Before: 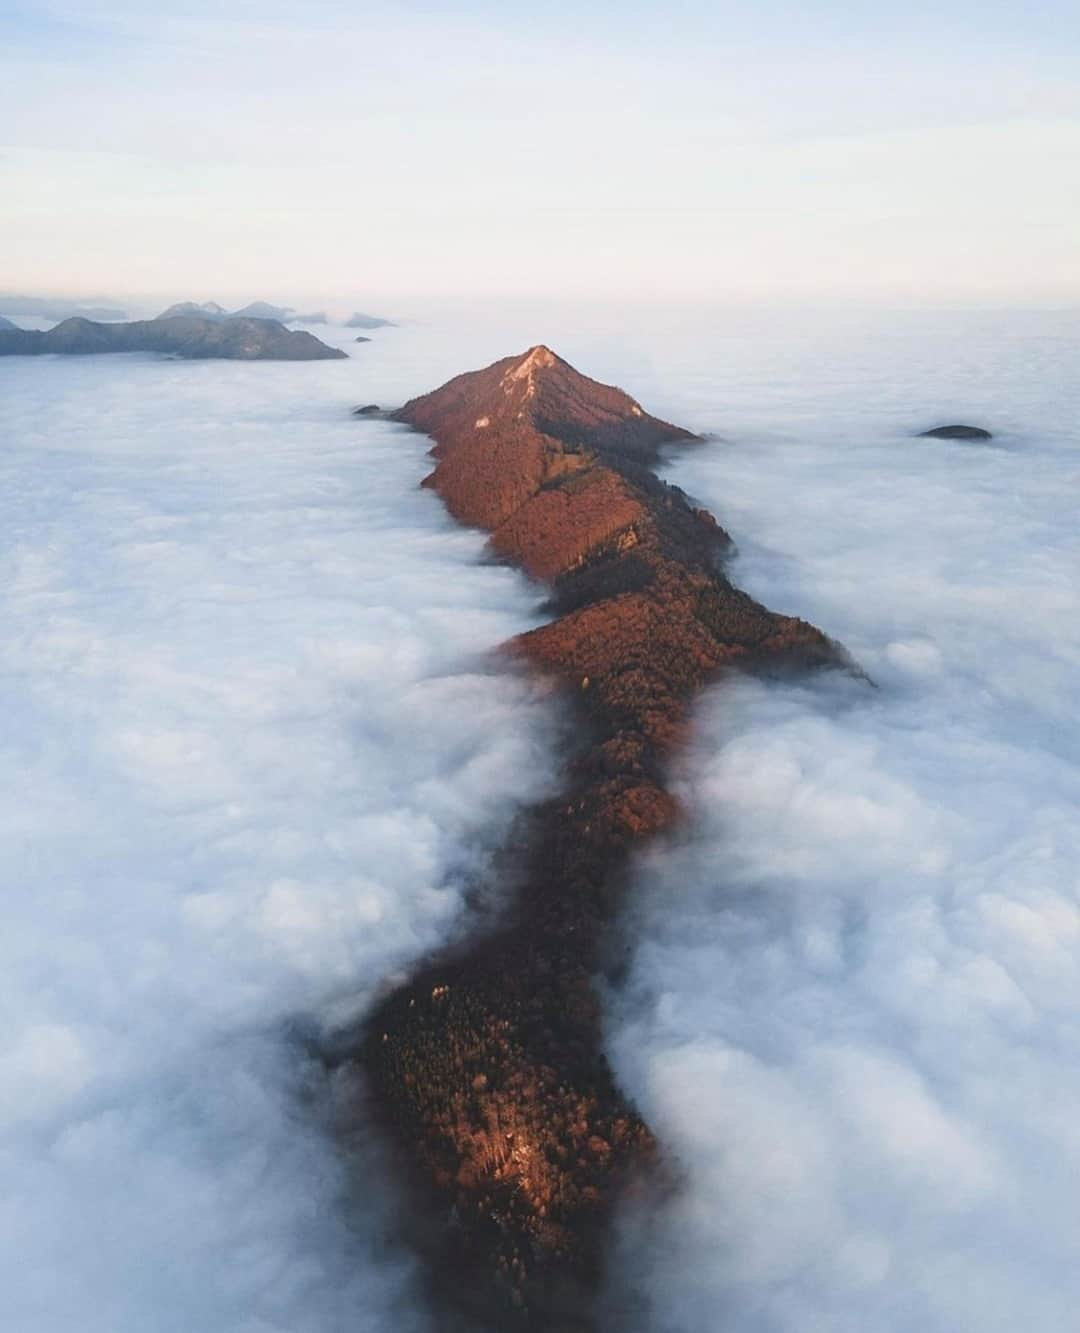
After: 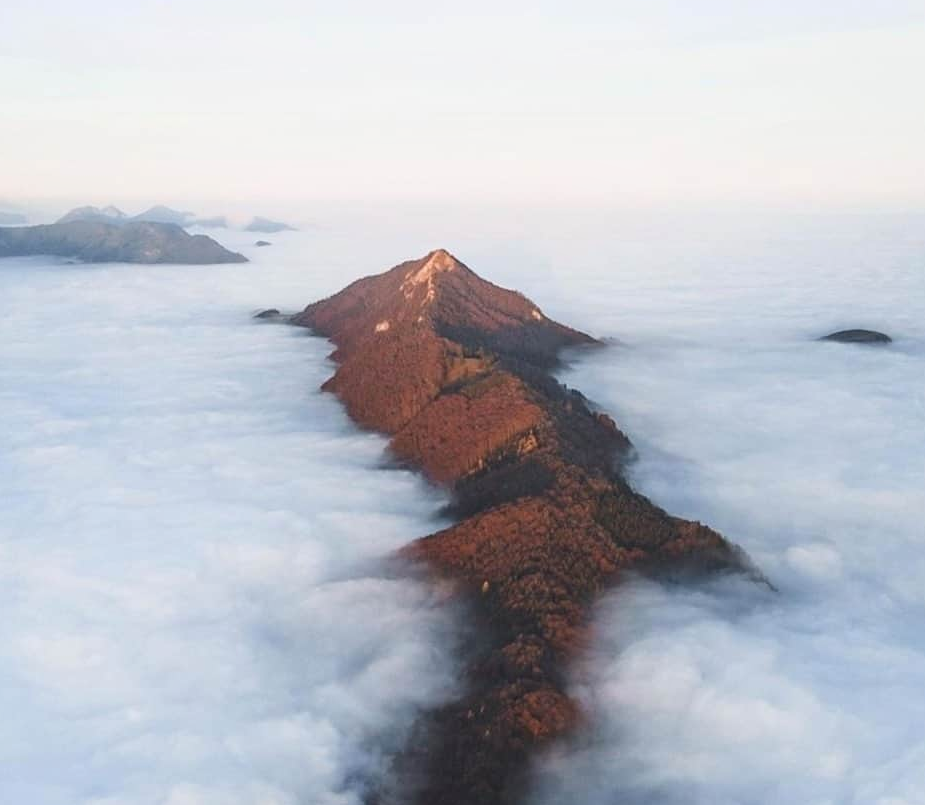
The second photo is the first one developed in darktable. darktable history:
shadows and highlights: radius 93.07, shadows -14.46, white point adjustment 0.23, highlights 31.48, compress 48.23%, highlights color adjustment 52.79%, soften with gaussian
crop and rotate: left 9.345%, top 7.22%, right 4.982%, bottom 32.331%
